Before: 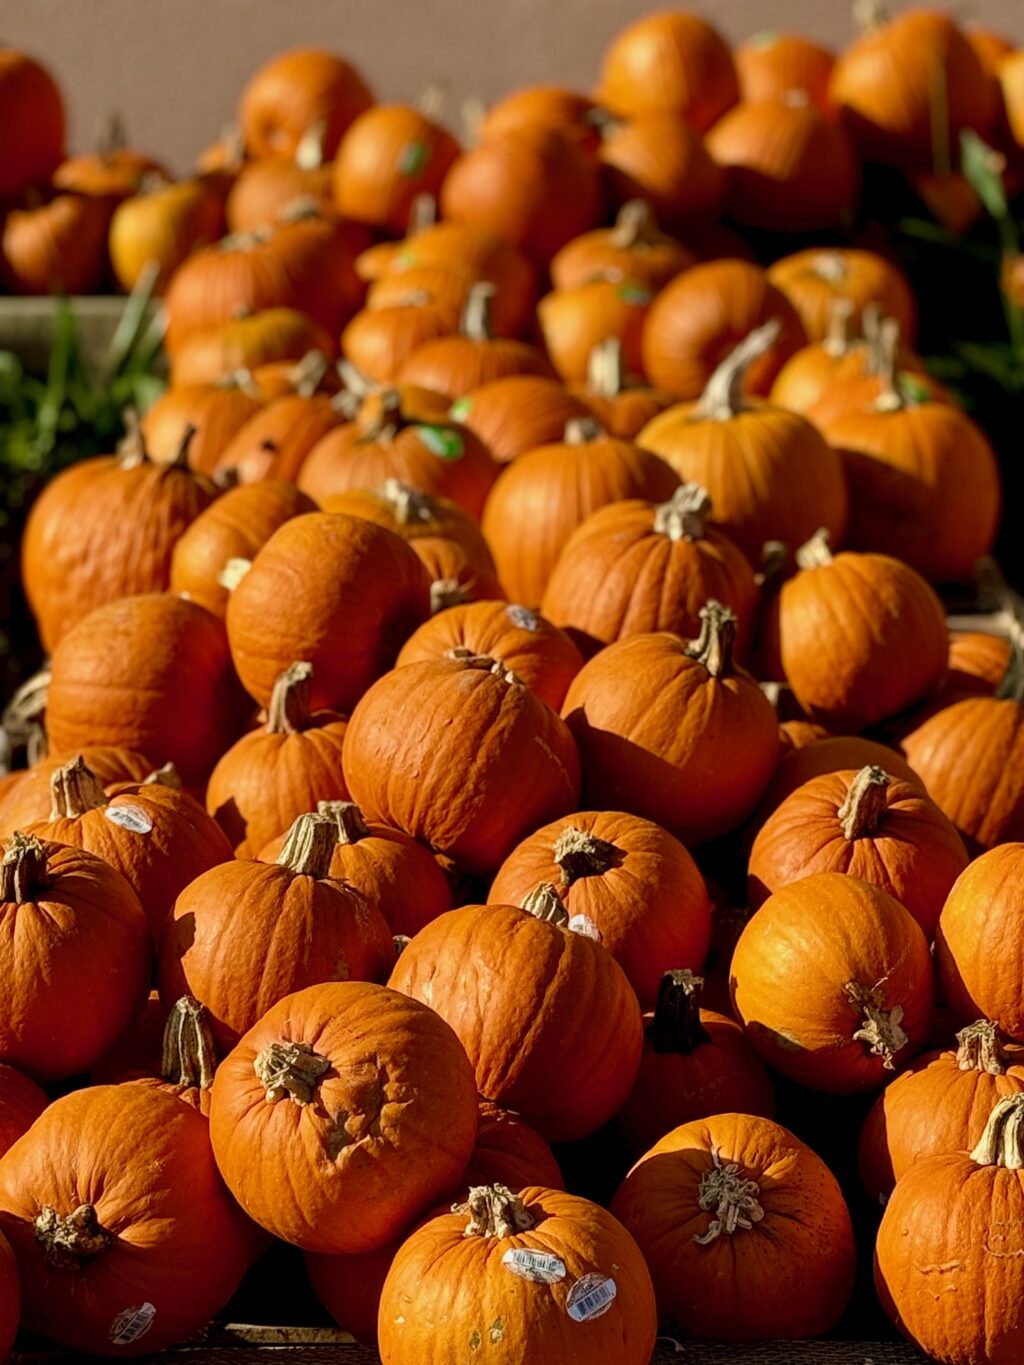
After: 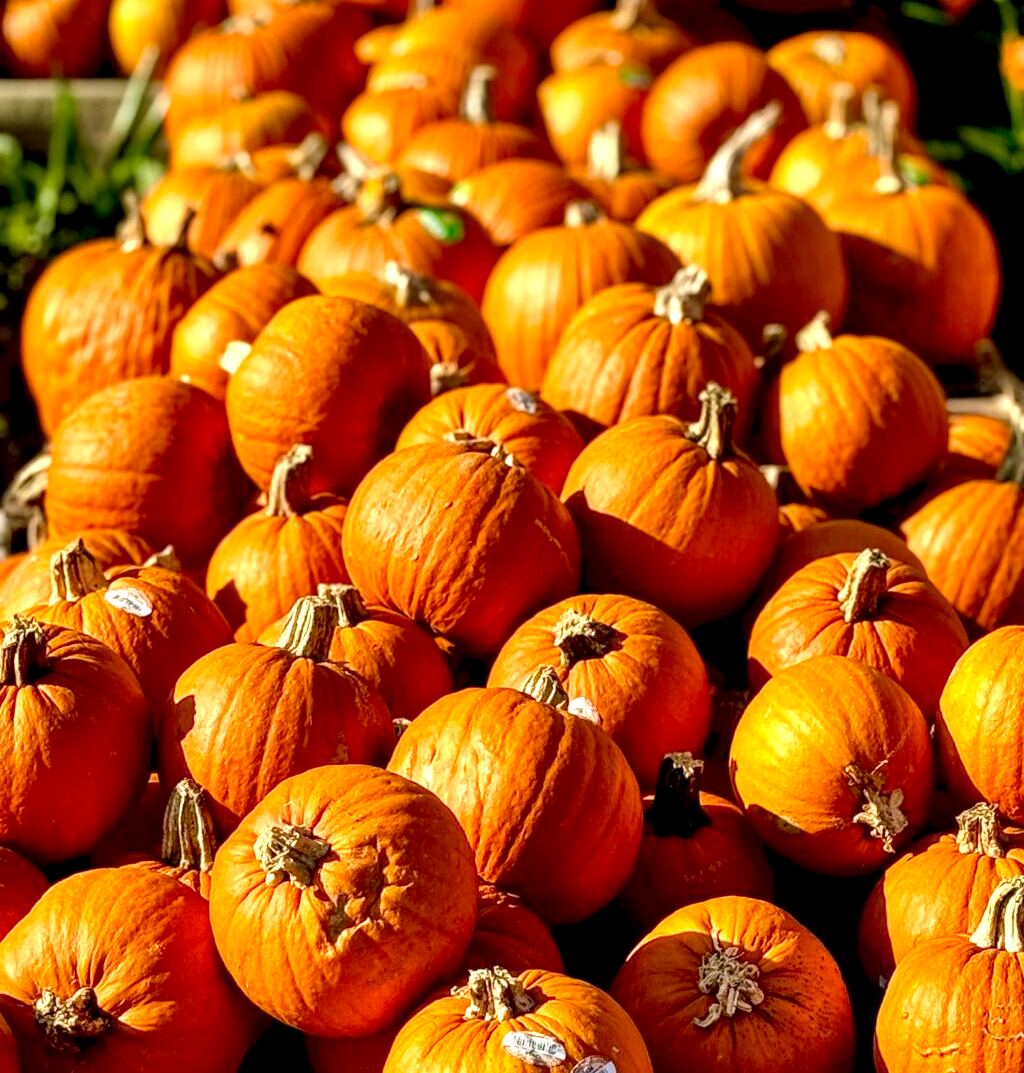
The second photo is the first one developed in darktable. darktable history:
crop and rotate: top 15.956%, bottom 5.394%
local contrast: on, module defaults
exposure: exposure 1 EV, compensate highlight preservation false
shadows and highlights: soften with gaussian
